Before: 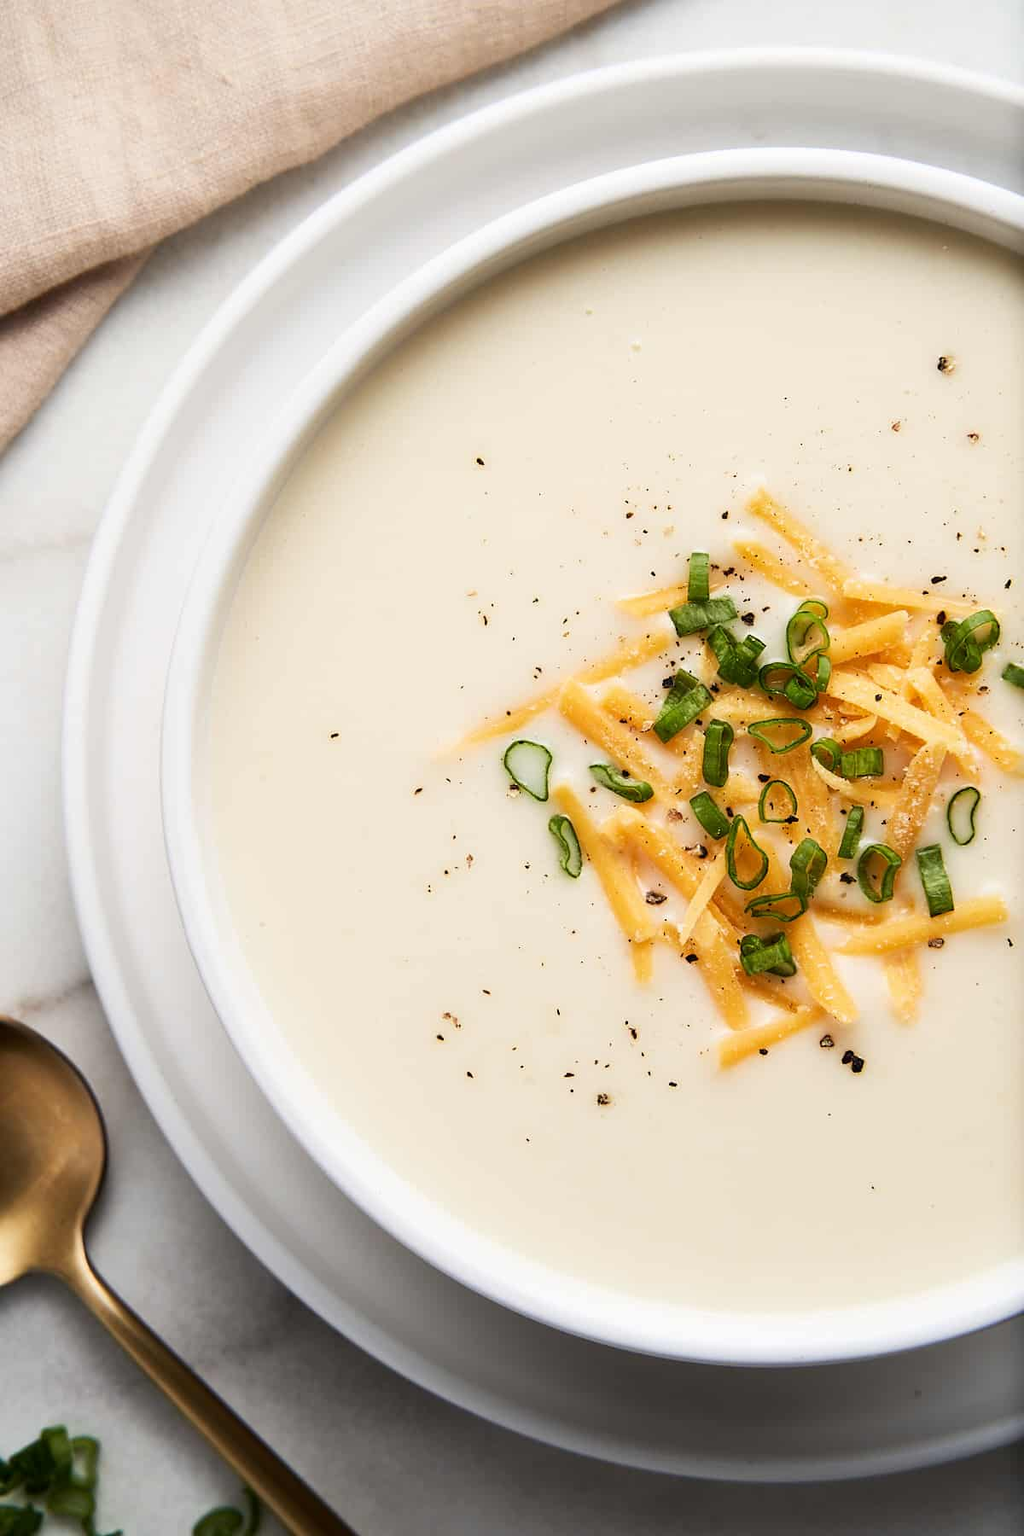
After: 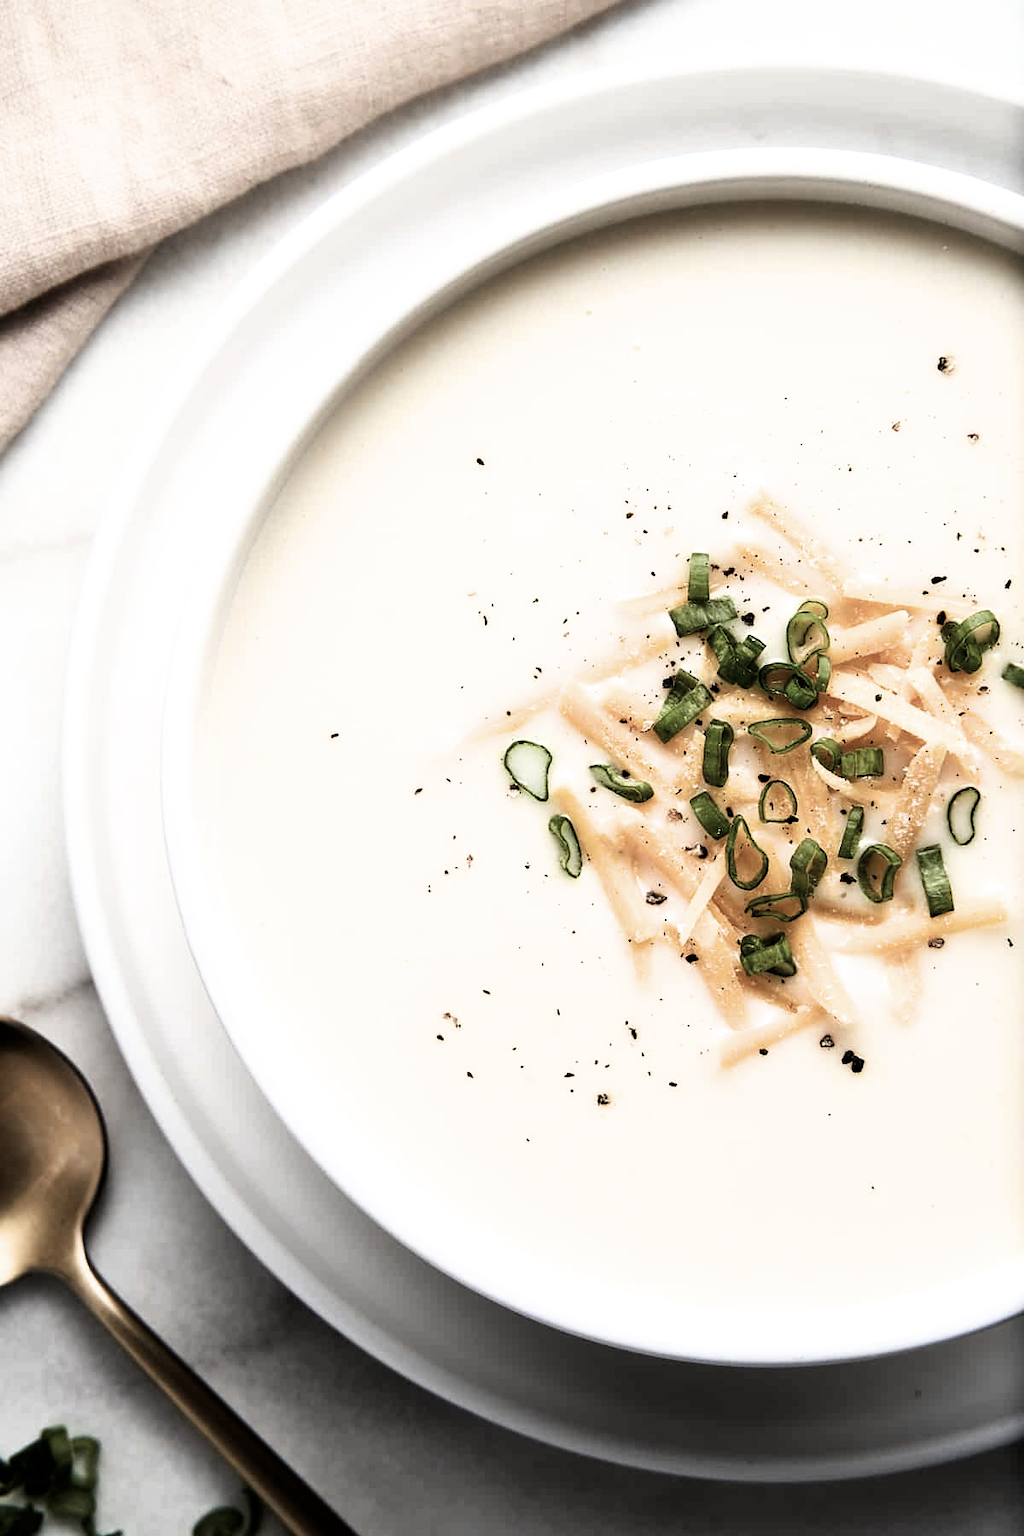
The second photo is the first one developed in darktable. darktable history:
filmic rgb: black relative exposure -8.29 EV, white relative exposure 2.2 EV, threshold 6 EV, target white luminance 99.884%, hardness 7.11, latitude 75.12%, contrast 1.314, highlights saturation mix -2.81%, shadows ↔ highlights balance 30.66%, enable highlight reconstruction true
contrast brightness saturation: contrast 0.1, saturation -0.369
